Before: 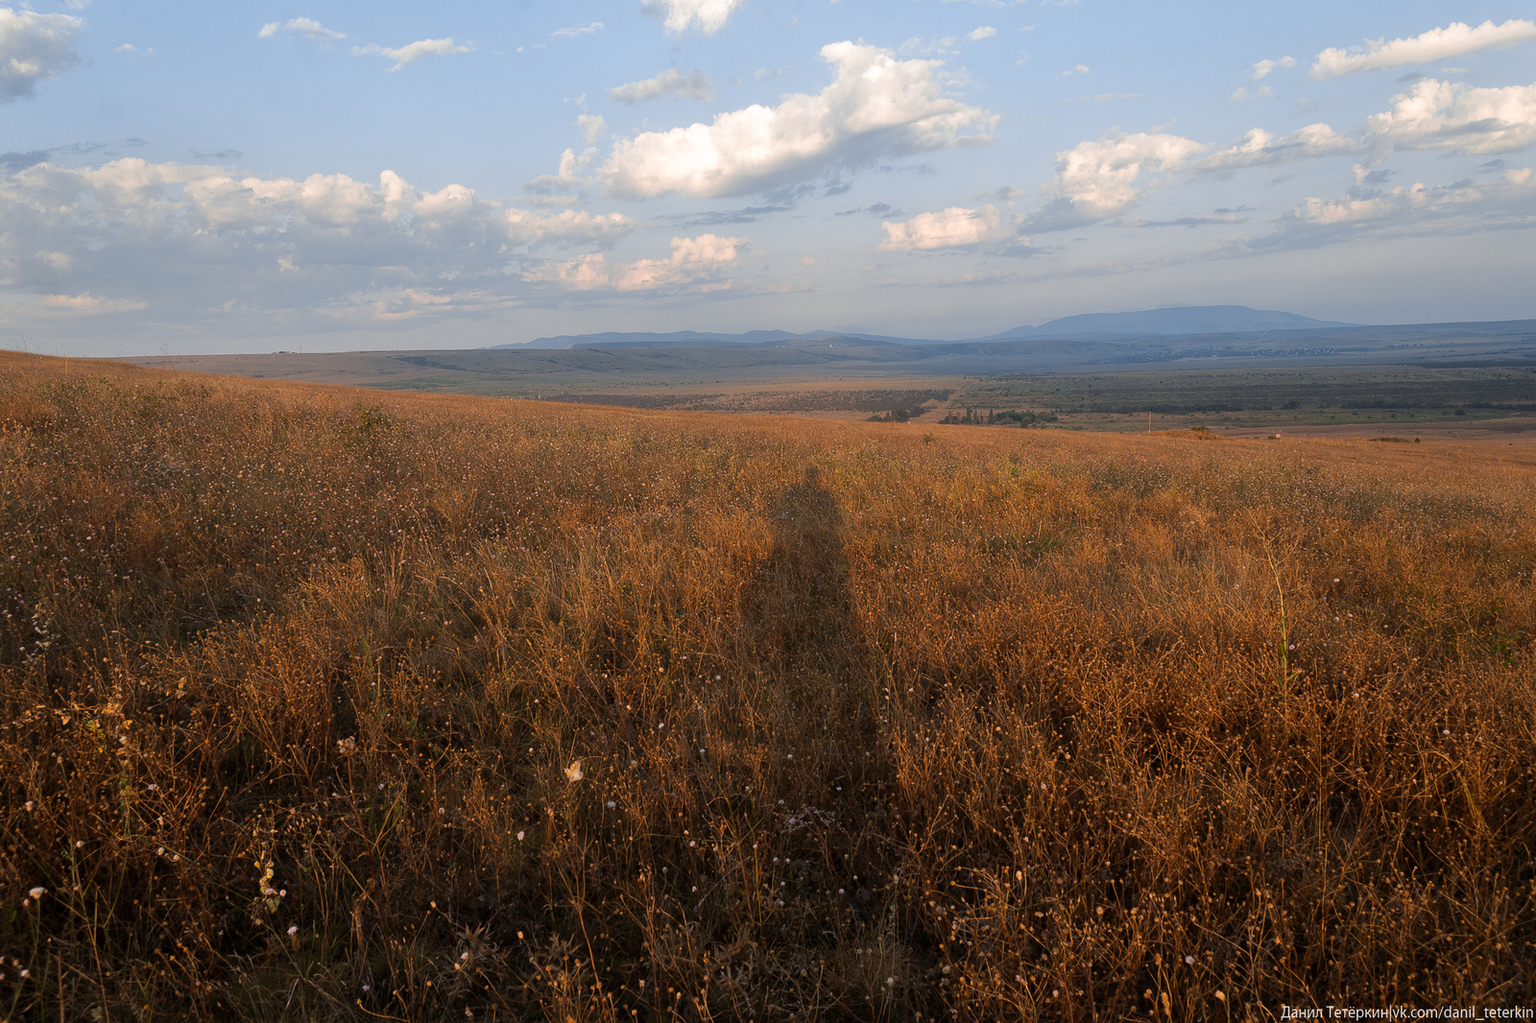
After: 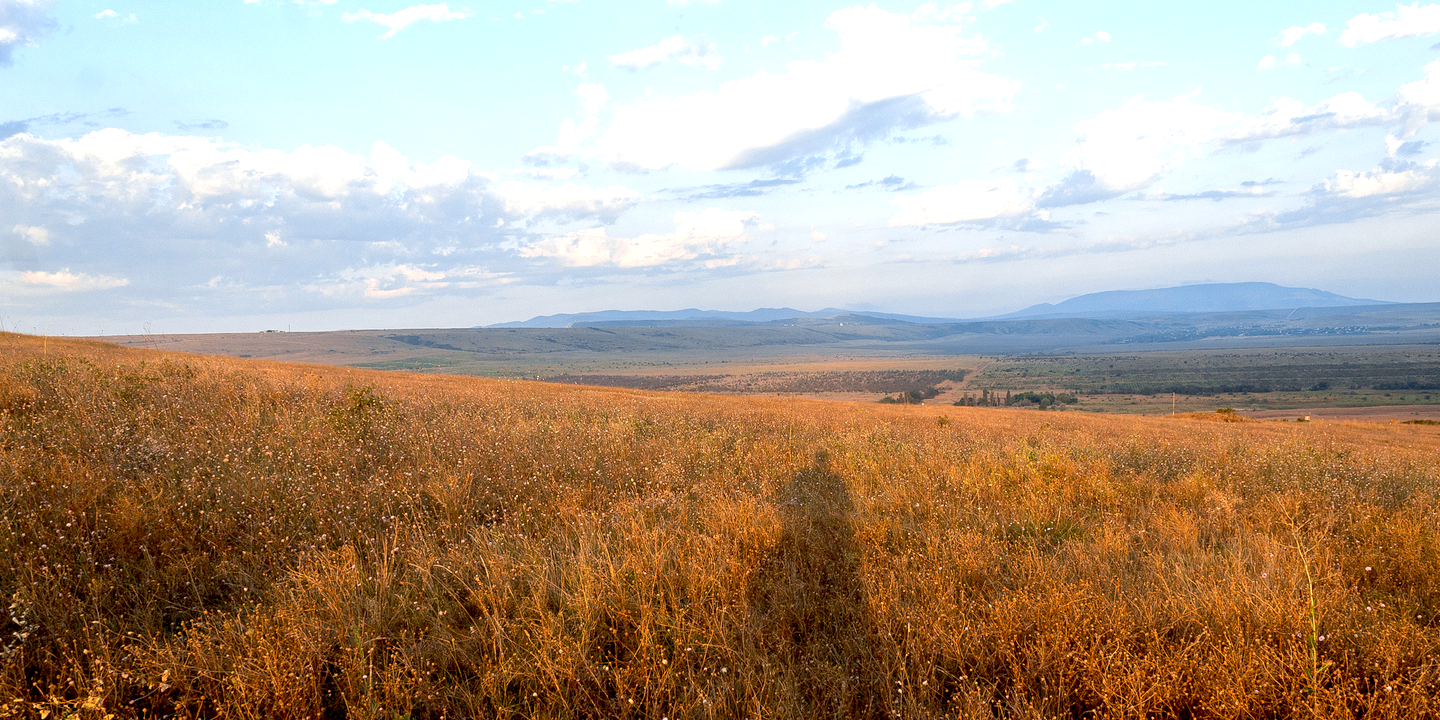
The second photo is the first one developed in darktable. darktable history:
exposure: black level correction 0.01, exposure 1 EV, compensate highlight preservation false
haze removal: compatibility mode true, adaptive false
crop: left 1.509%, top 3.452%, right 7.696%, bottom 28.452%
